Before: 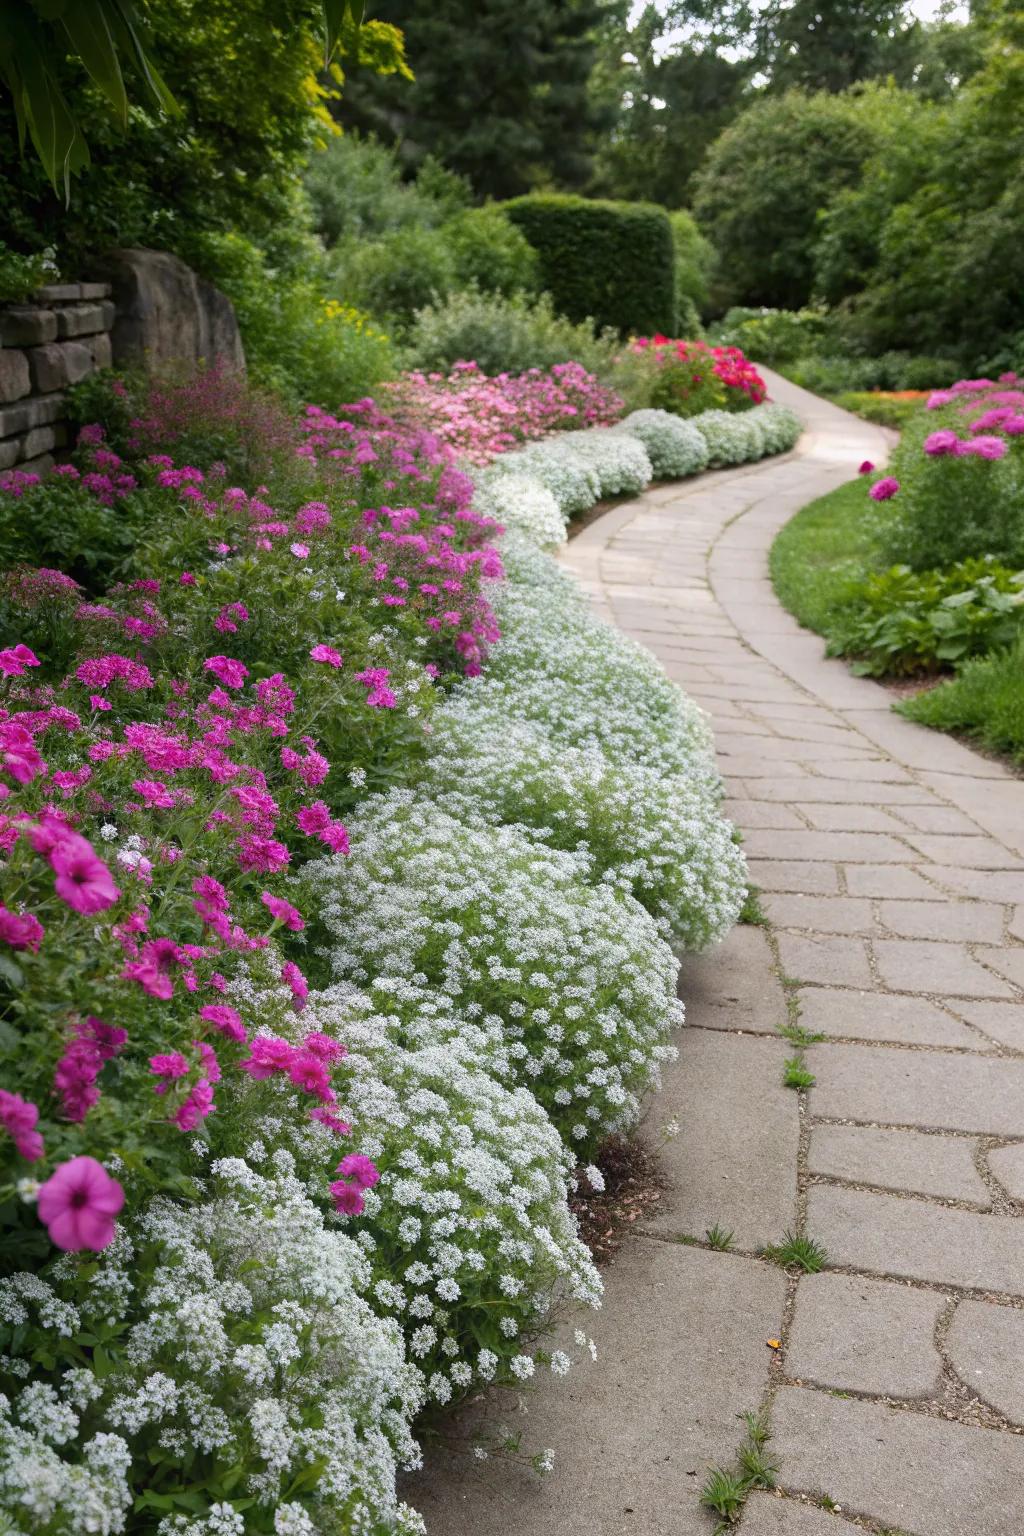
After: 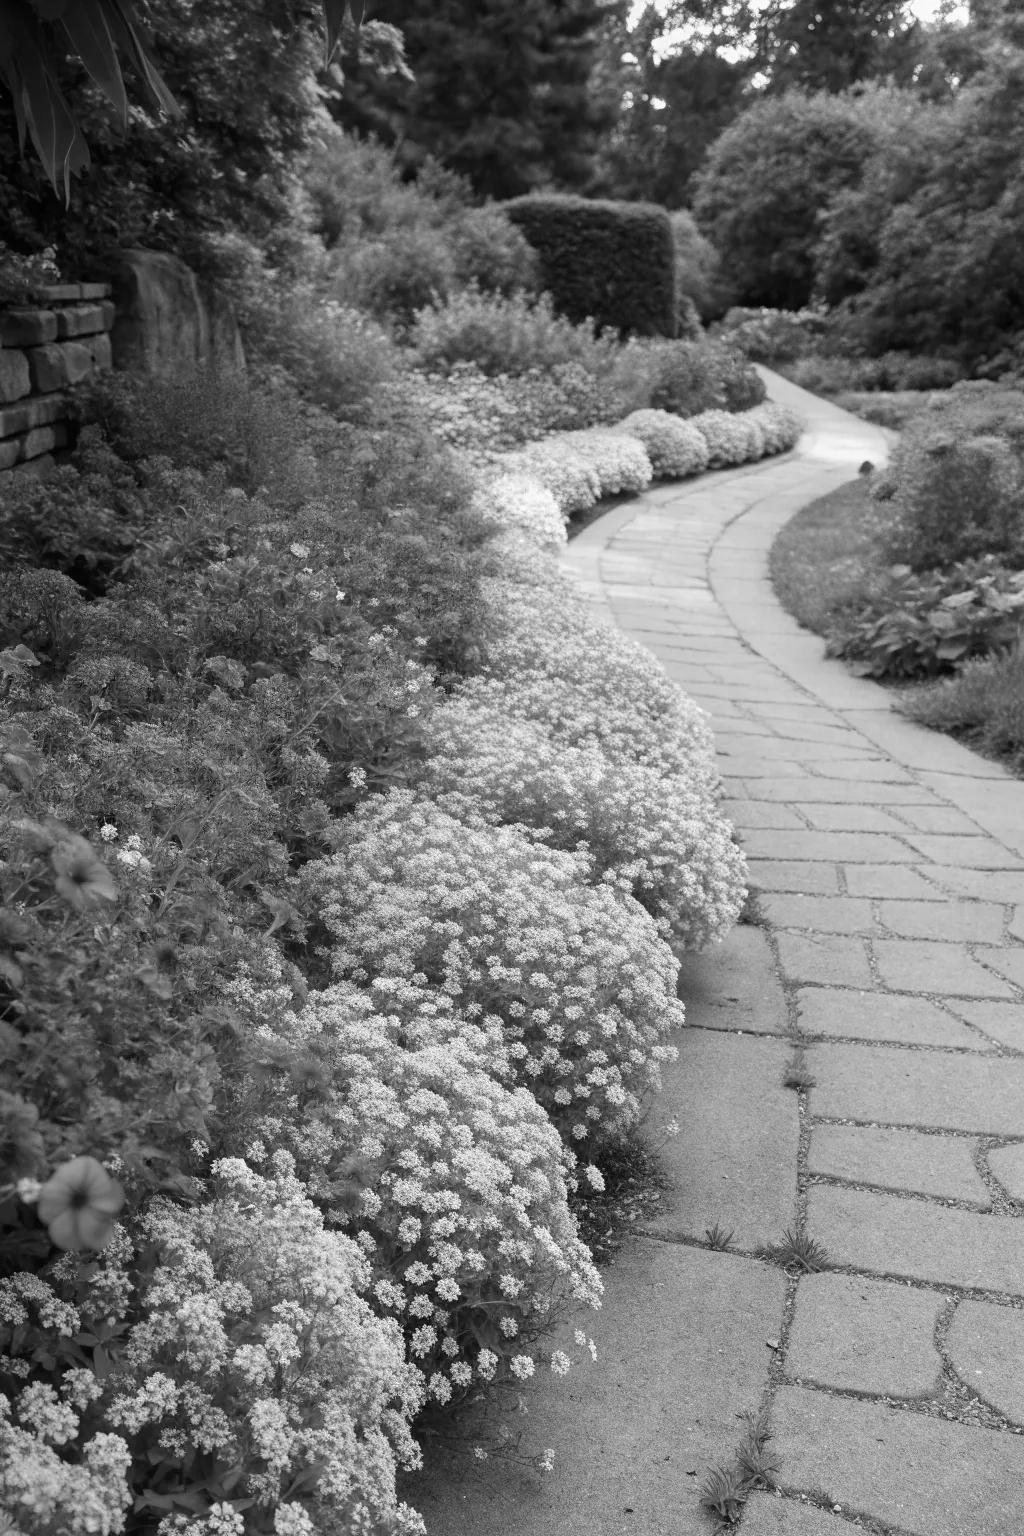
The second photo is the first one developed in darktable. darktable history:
color zones: curves: ch1 [(0, -0.014) (0.143, -0.013) (0.286, -0.013) (0.429, -0.016) (0.571, -0.019) (0.714, -0.015) (0.857, 0.002) (1, -0.014)]
